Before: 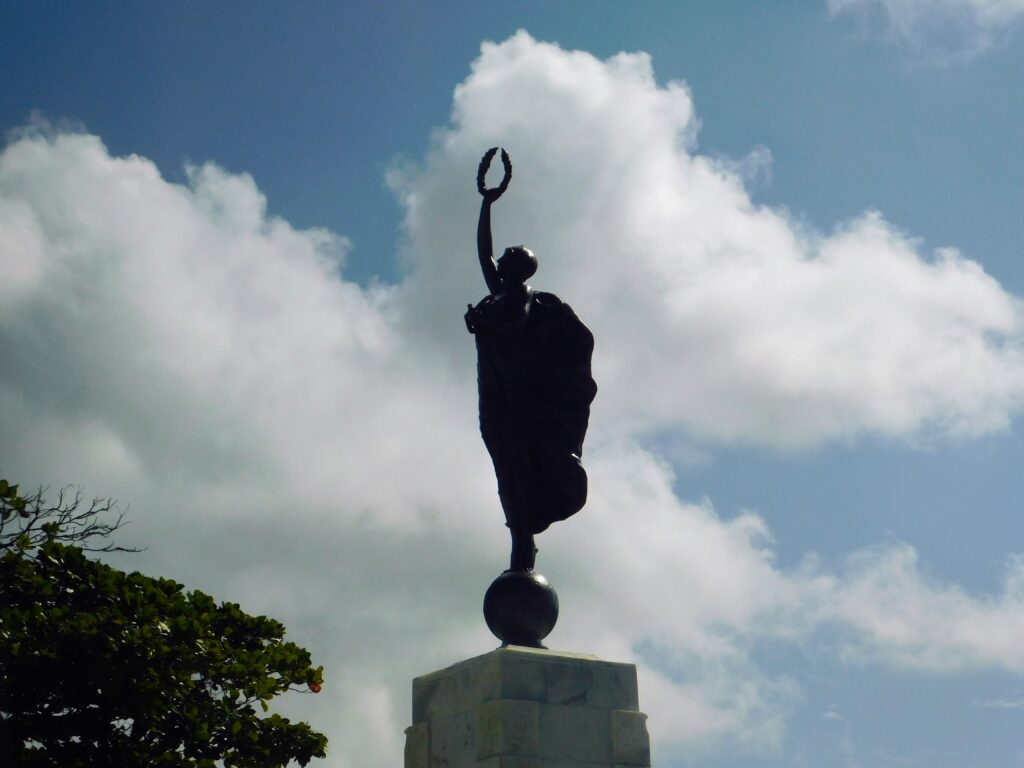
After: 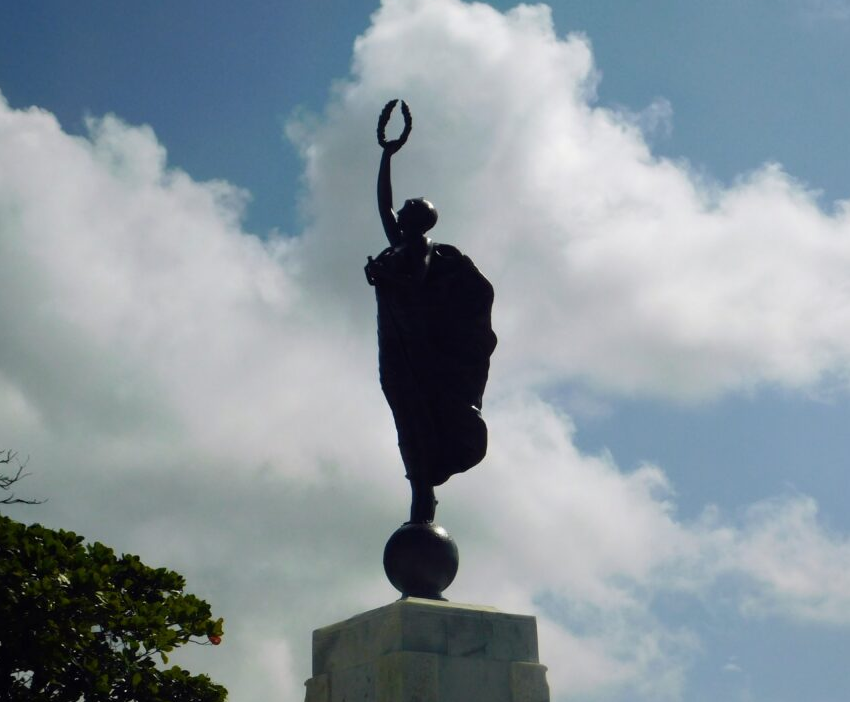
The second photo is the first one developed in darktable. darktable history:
crop: left 9.799%, top 6.288%, right 7.178%, bottom 2.245%
